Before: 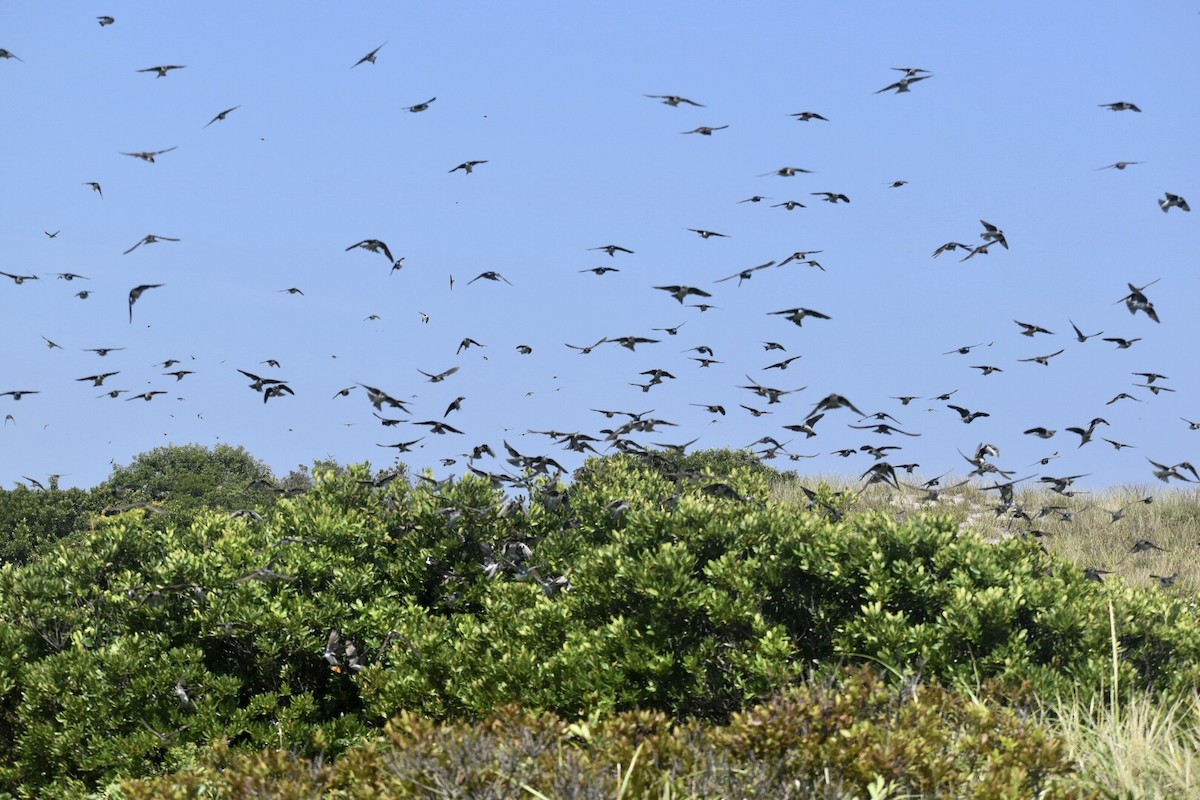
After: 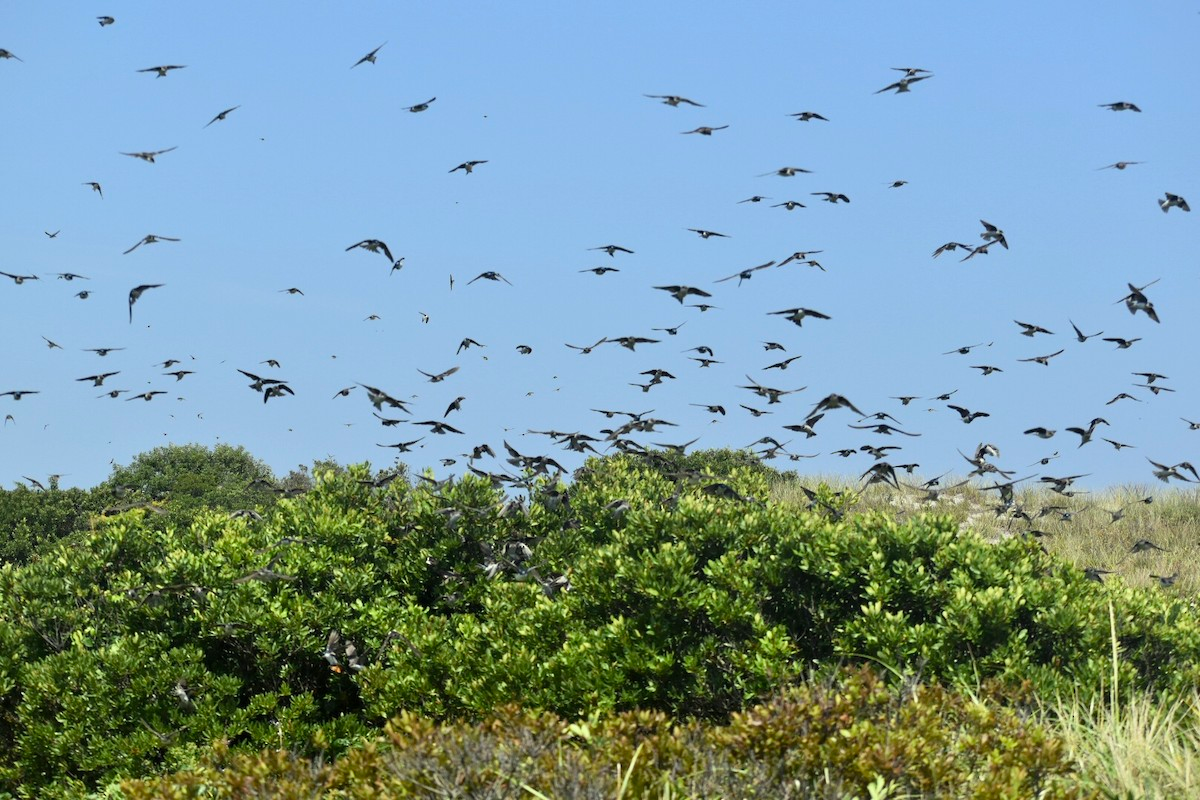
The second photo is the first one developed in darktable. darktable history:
color correction: highlights a* -4.51, highlights b* 7.06
